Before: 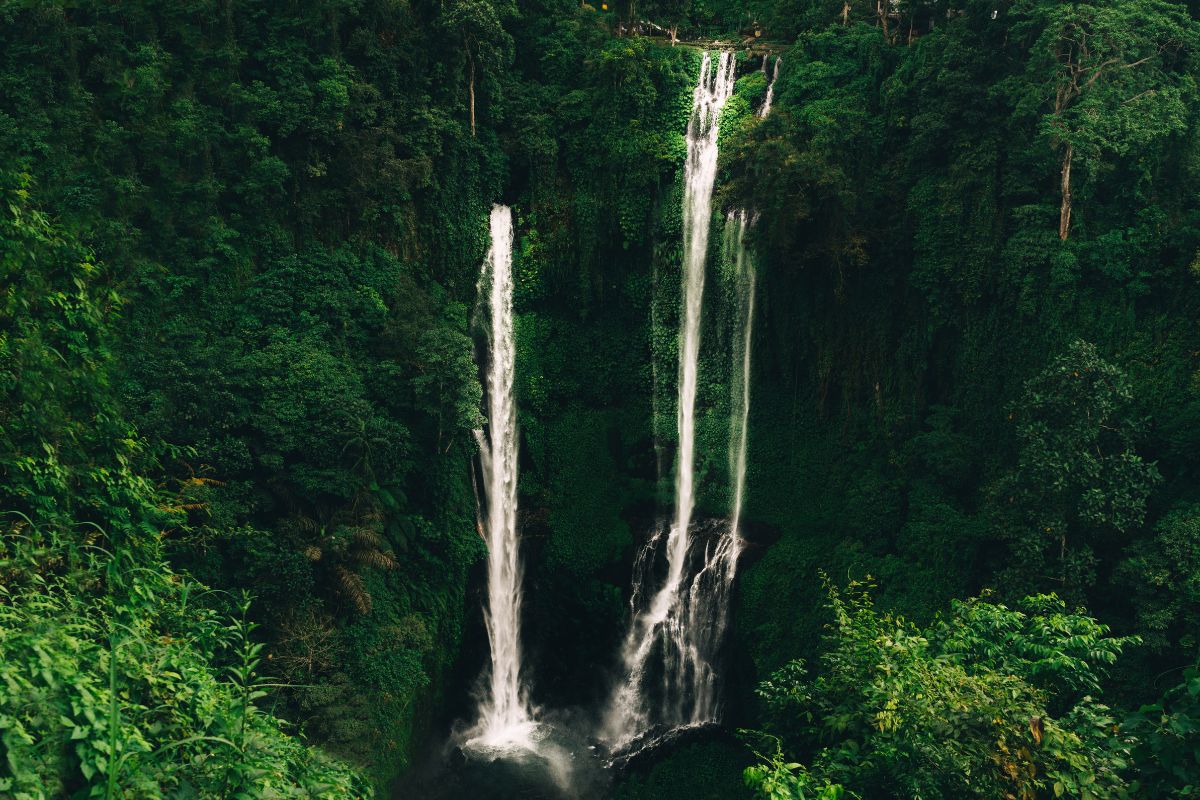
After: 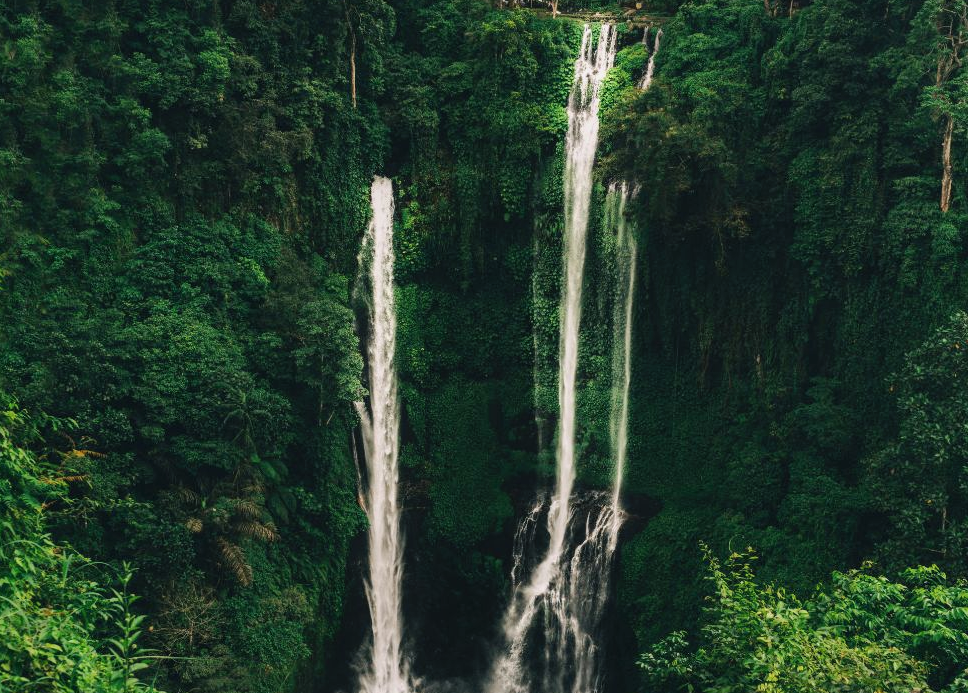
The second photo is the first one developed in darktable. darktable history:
local contrast: detail 109%
crop: left 9.985%, top 3.528%, right 9.209%, bottom 9.24%
shadows and highlights: shadows 36.26, highlights -27.16, soften with gaussian
